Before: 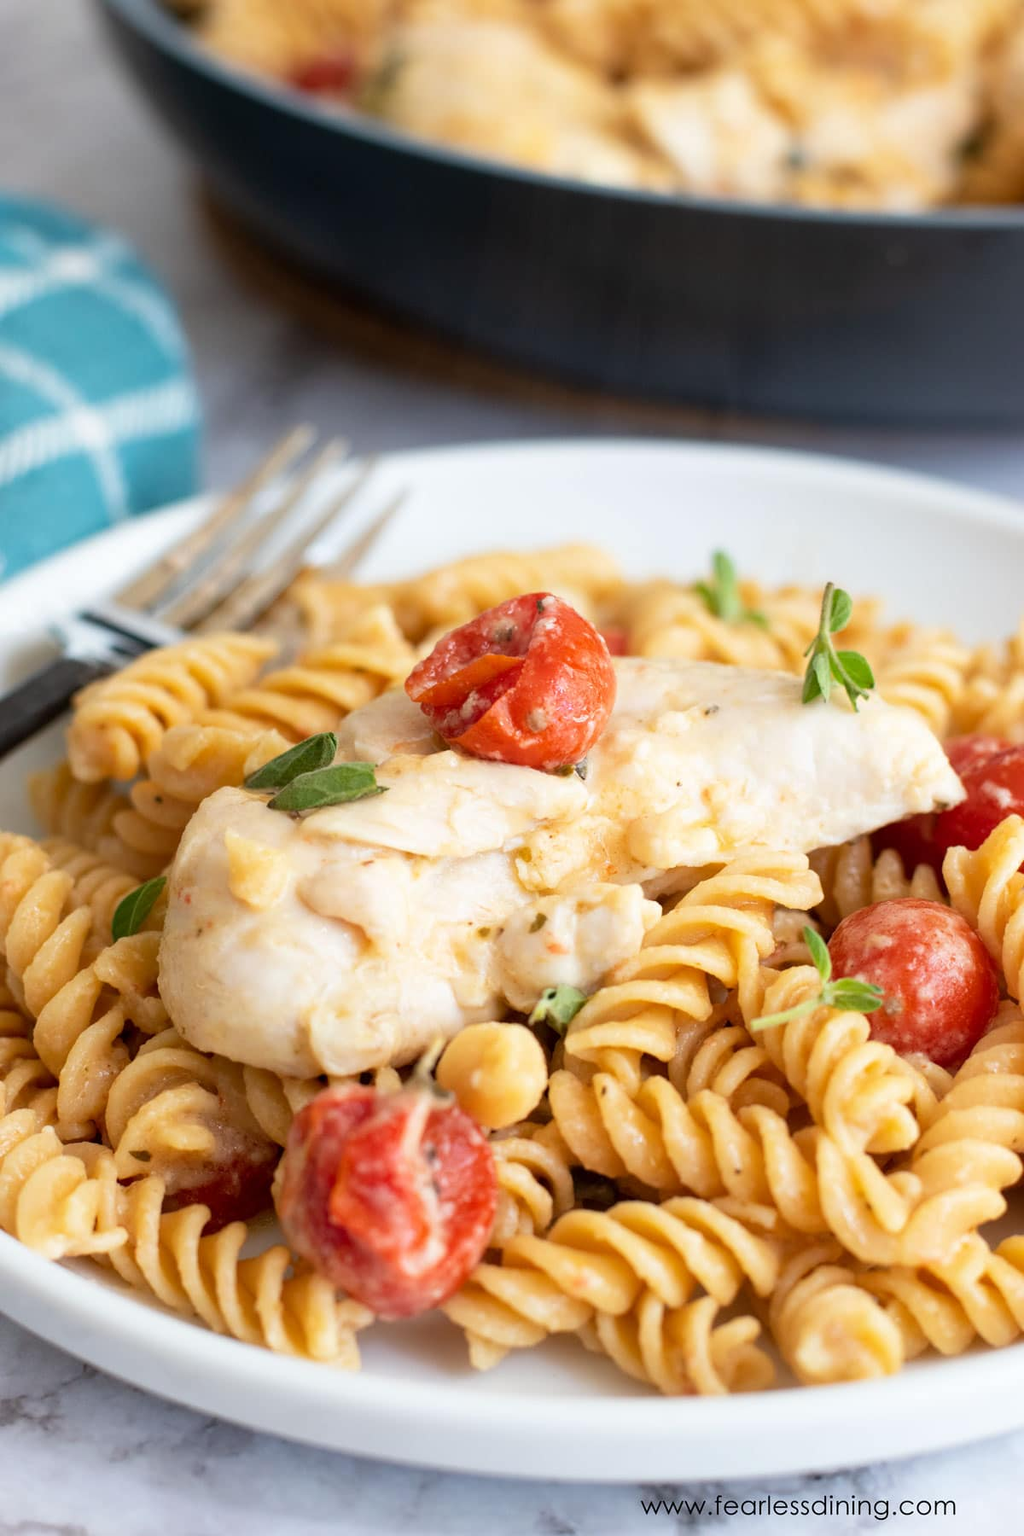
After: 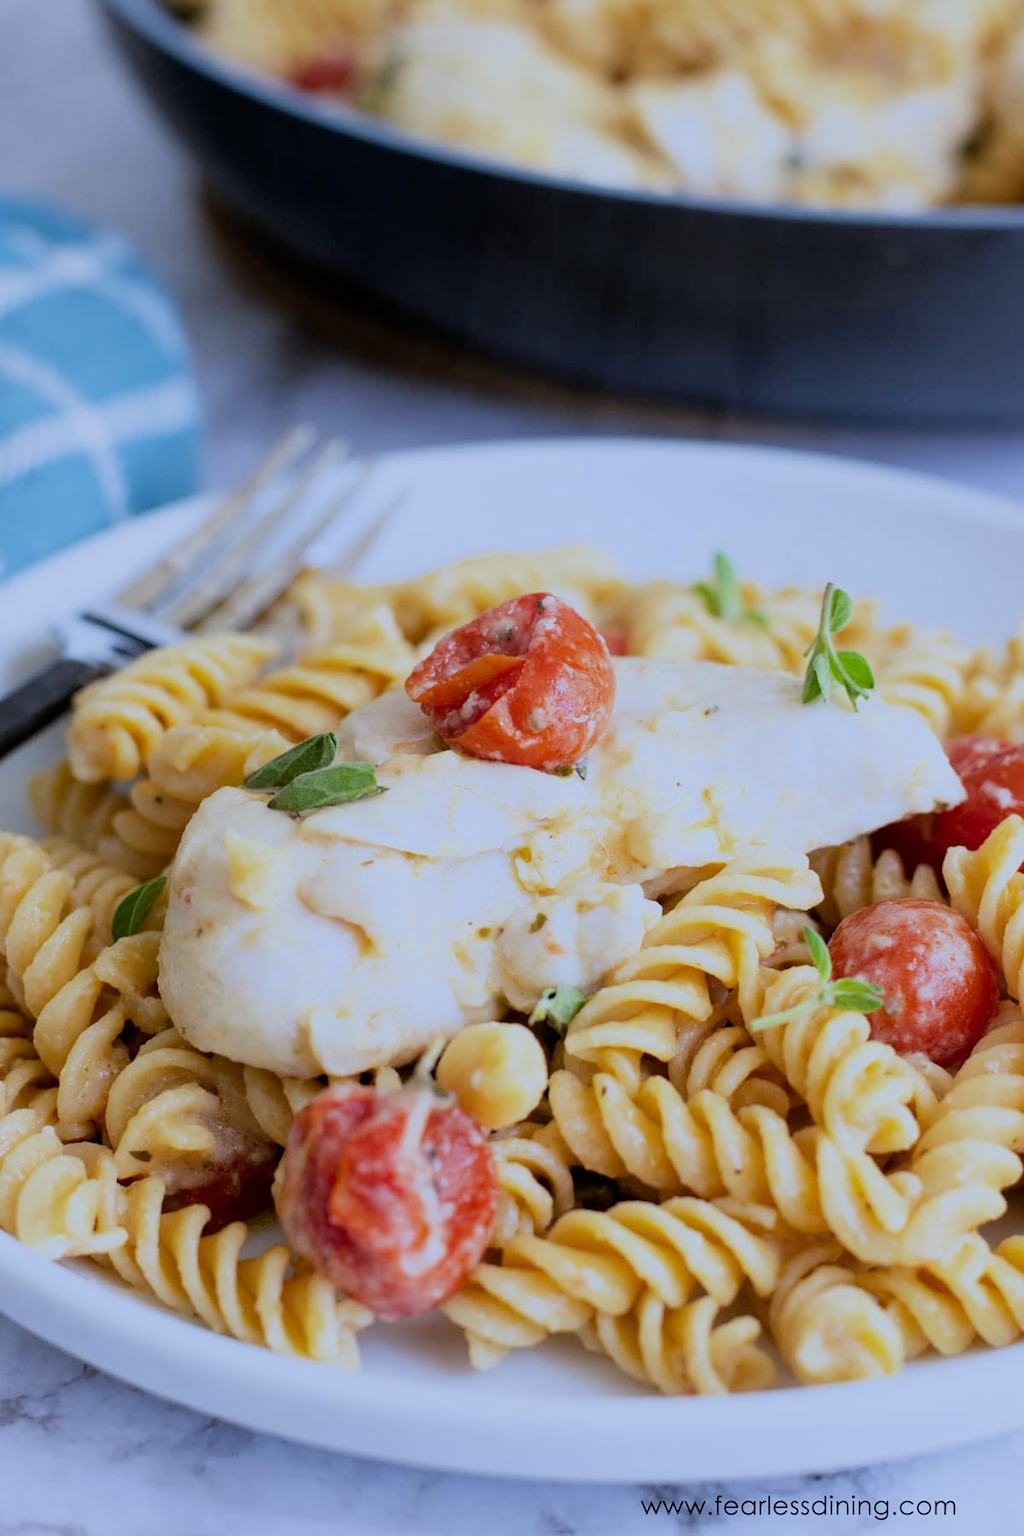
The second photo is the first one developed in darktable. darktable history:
filmic rgb: black relative exposure -7.65 EV, white relative exposure 4.56 EV, hardness 3.61
white balance: red 0.871, blue 1.249
